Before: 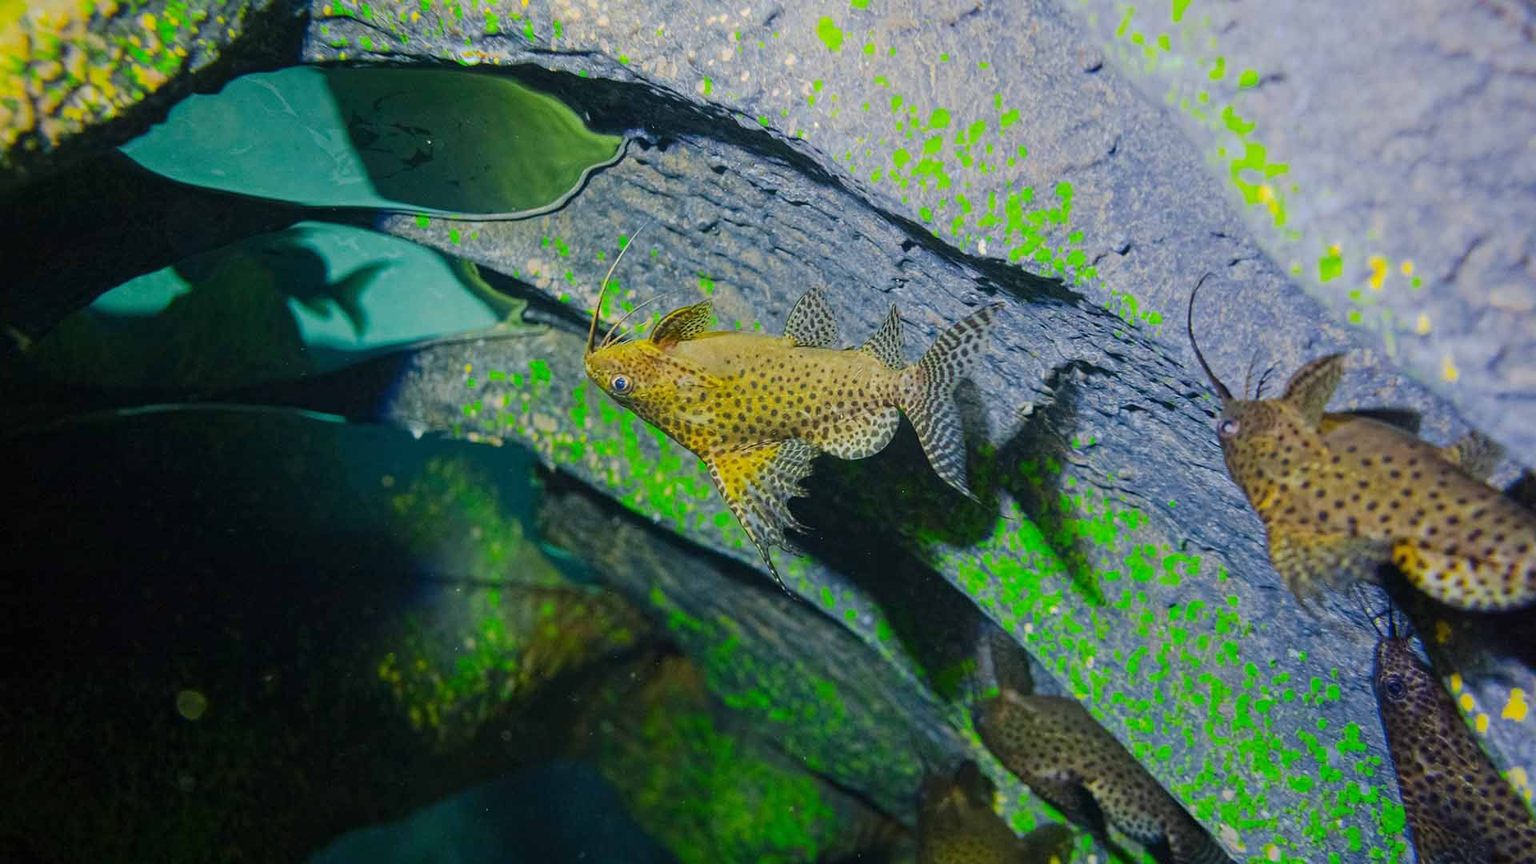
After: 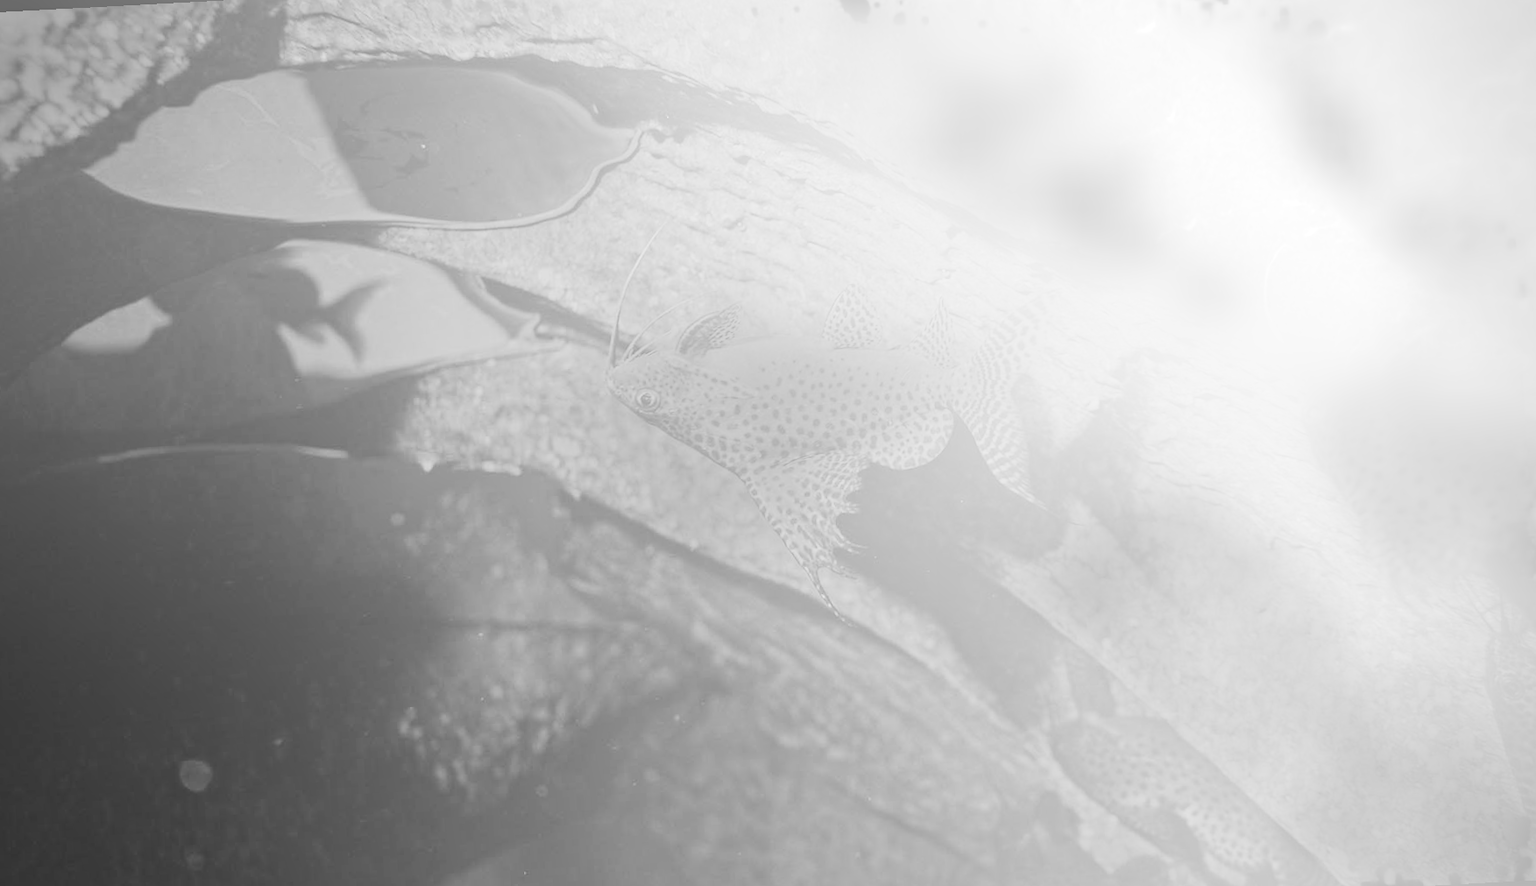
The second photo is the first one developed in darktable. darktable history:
white balance: emerald 1
vignetting: fall-off radius 60.92%
monochrome: a 14.95, b -89.96
color balance rgb: perceptual saturation grading › global saturation 25%, perceptual brilliance grading › mid-tones 10%, perceptual brilliance grading › shadows 15%, global vibrance 20%
crop and rotate: right 5.167%
rotate and perspective: rotation -3°, crop left 0.031, crop right 0.968, crop top 0.07, crop bottom 0.93
bloom: size 85%, threshold 5%, strength 85%
